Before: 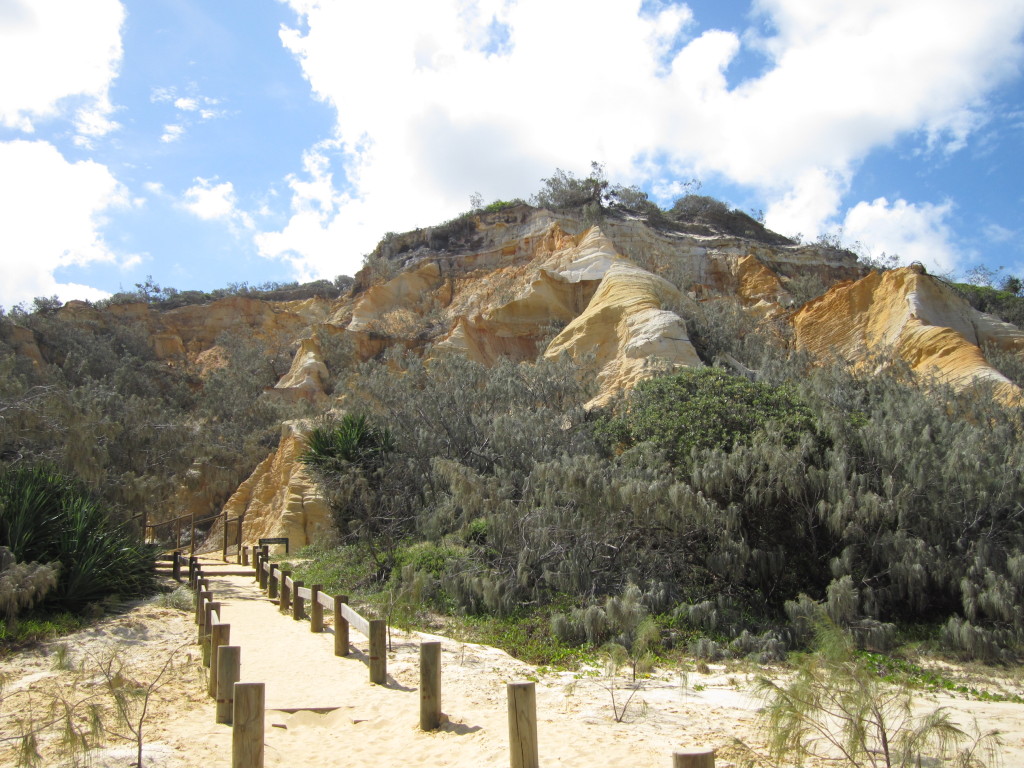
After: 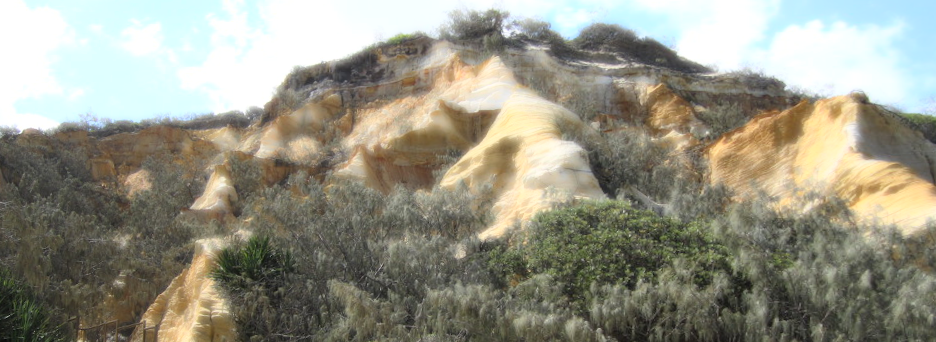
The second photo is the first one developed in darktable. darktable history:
rotate and perspective: rotation 1.69°, lens shift (vertical) -0.023, lens shift (horizontal) -0.291, crop left 0.025, crop right 0.988, crop top 0.092, crop bottom 0.842
bloom: size 0%, threshold 54.82%, strength 8.31%
crop: left 1.744%, top 19.225%, right 5.069%, bottom 28.357%
